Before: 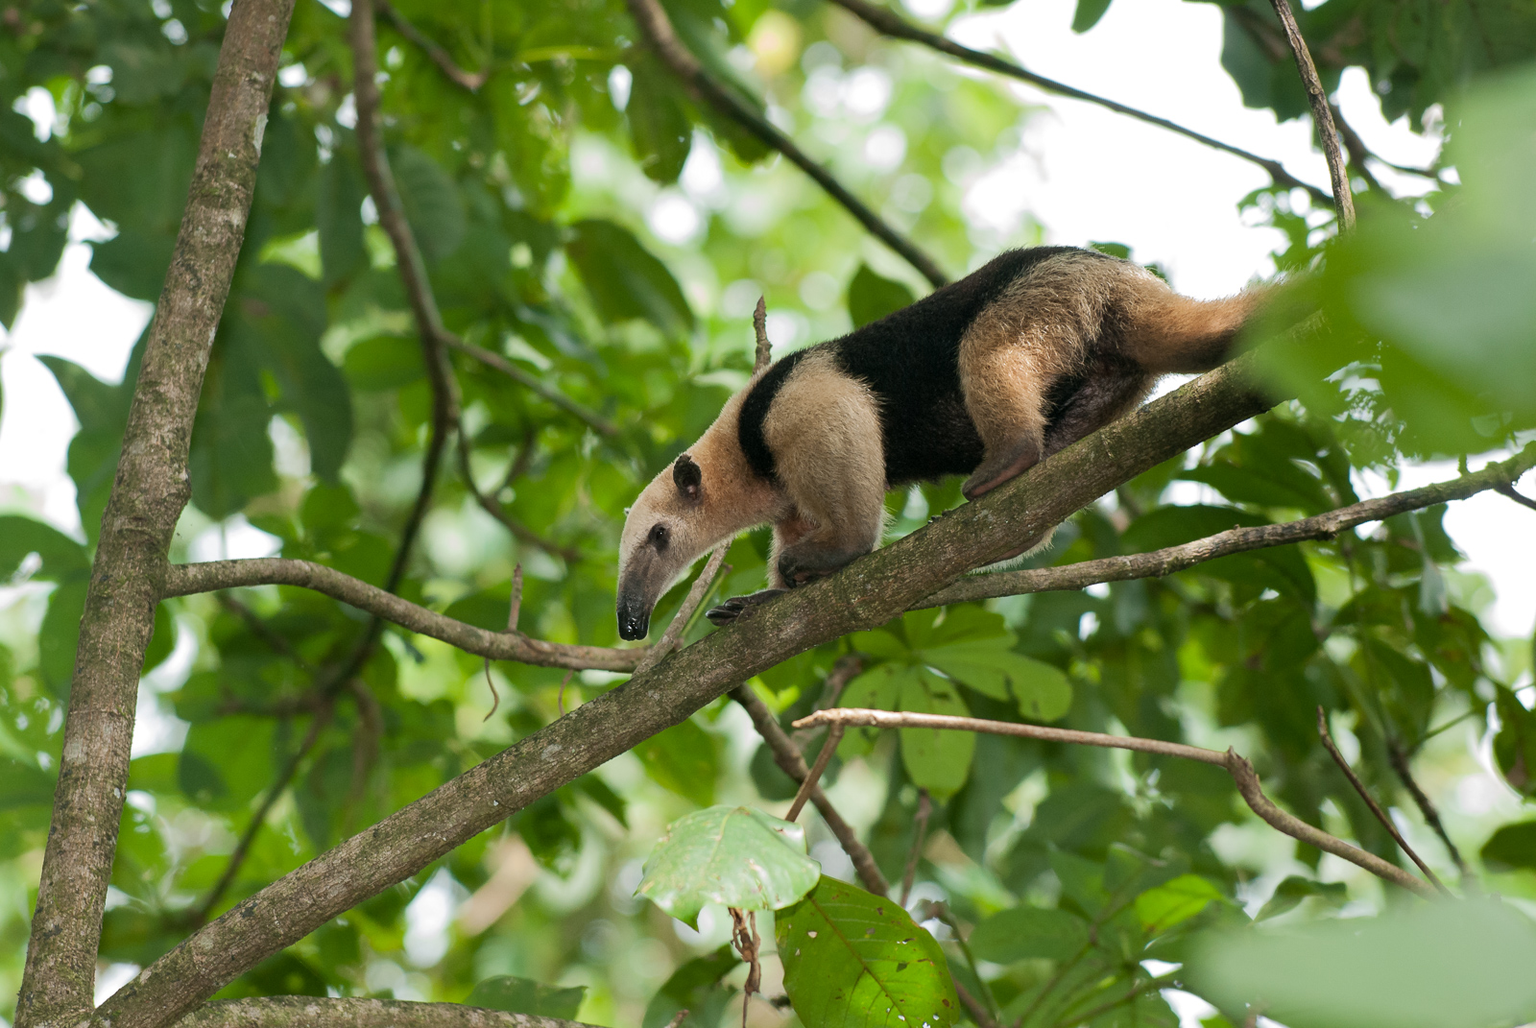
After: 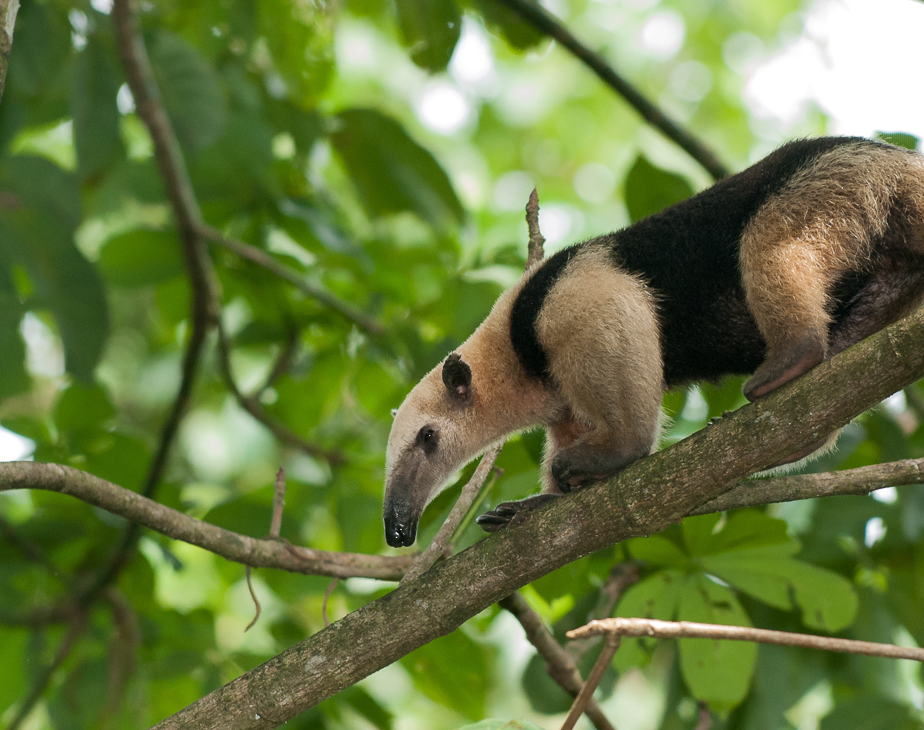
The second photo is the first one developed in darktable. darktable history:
tone equalizer: on, module defaults
crop: left 16.202%, top 11.208%, right 26.045%, bottom 20.557%
exposure: black level correction 0, exposure 0.7 EV, compensate exposure bias true, compensate highlight preservation false
